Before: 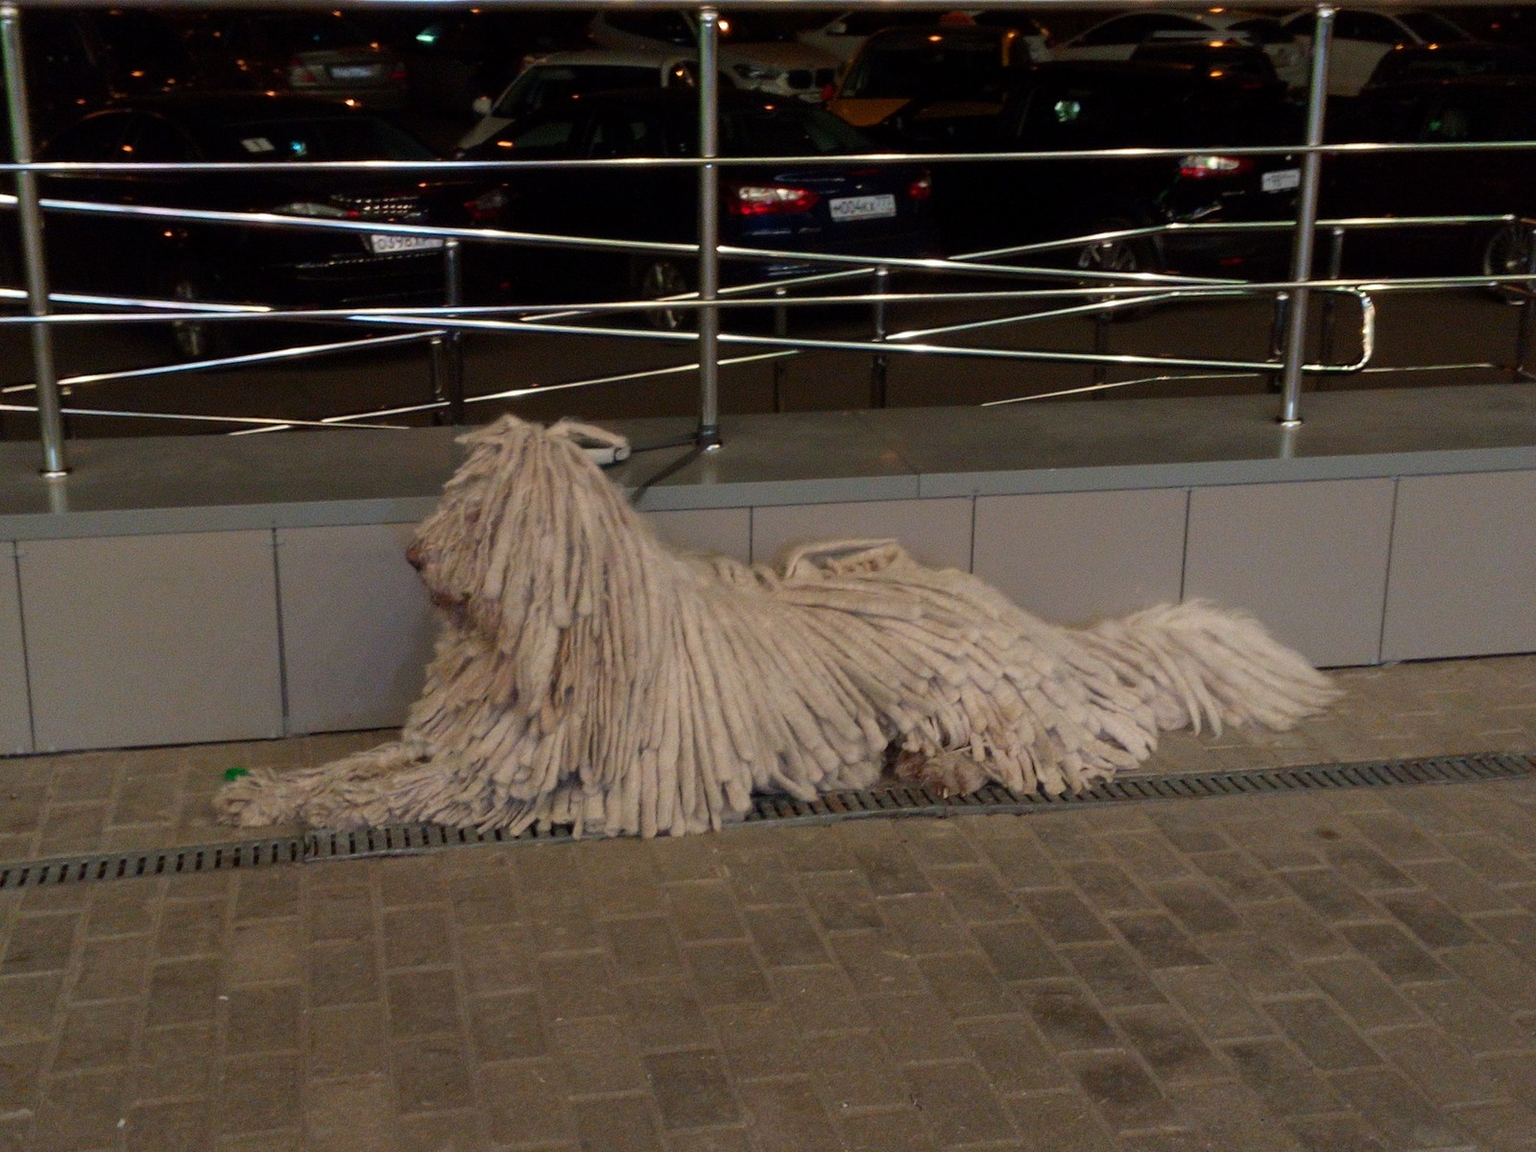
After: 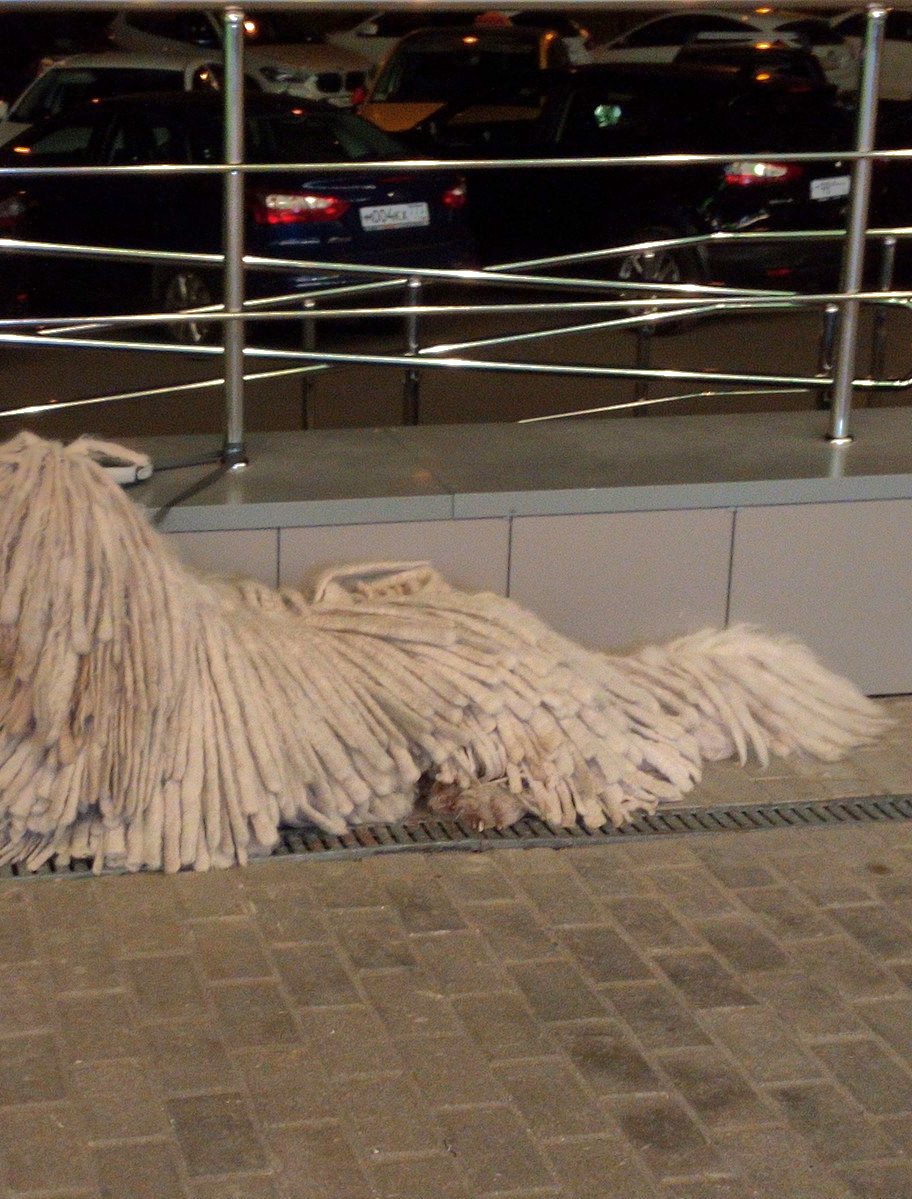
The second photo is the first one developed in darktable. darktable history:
crop: left 31.553%, top 0.023%, right 11.423%
exposure: exposure 0.735 EV, compensate exposure bias true, compensate highlight preservation false
shadows and highlights: shadows 25.98, highlights -70.22
